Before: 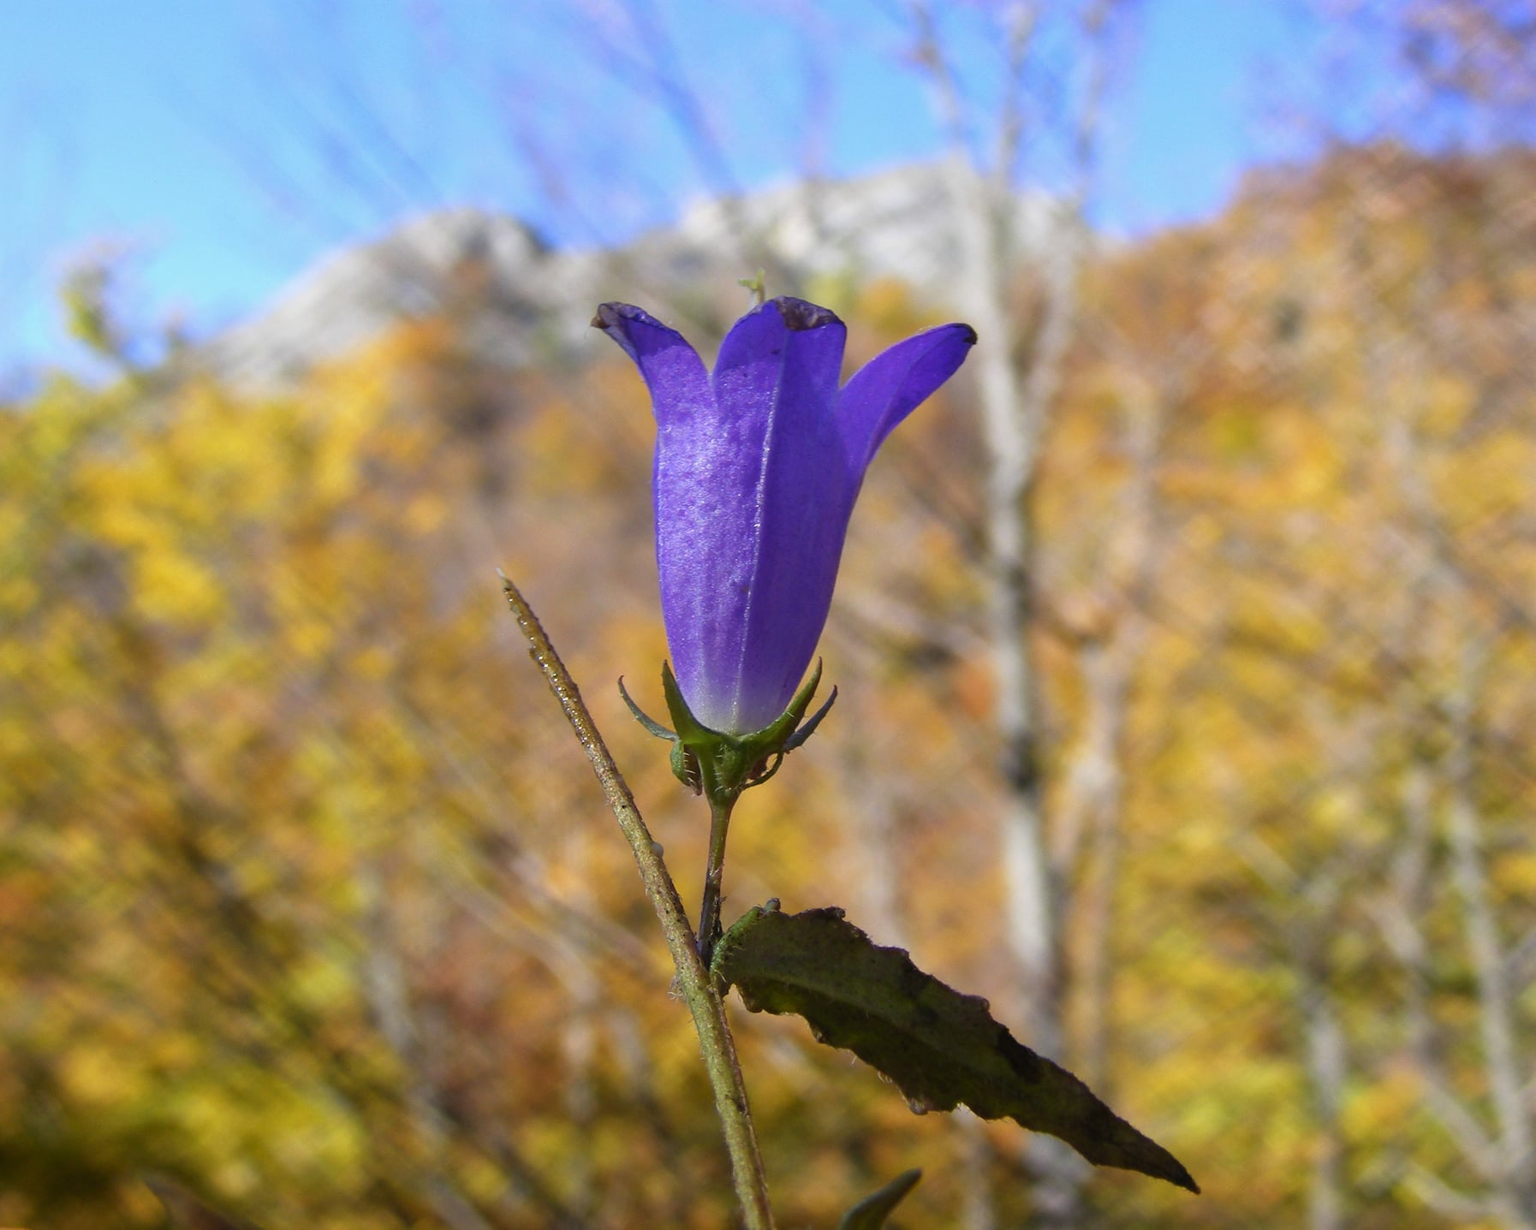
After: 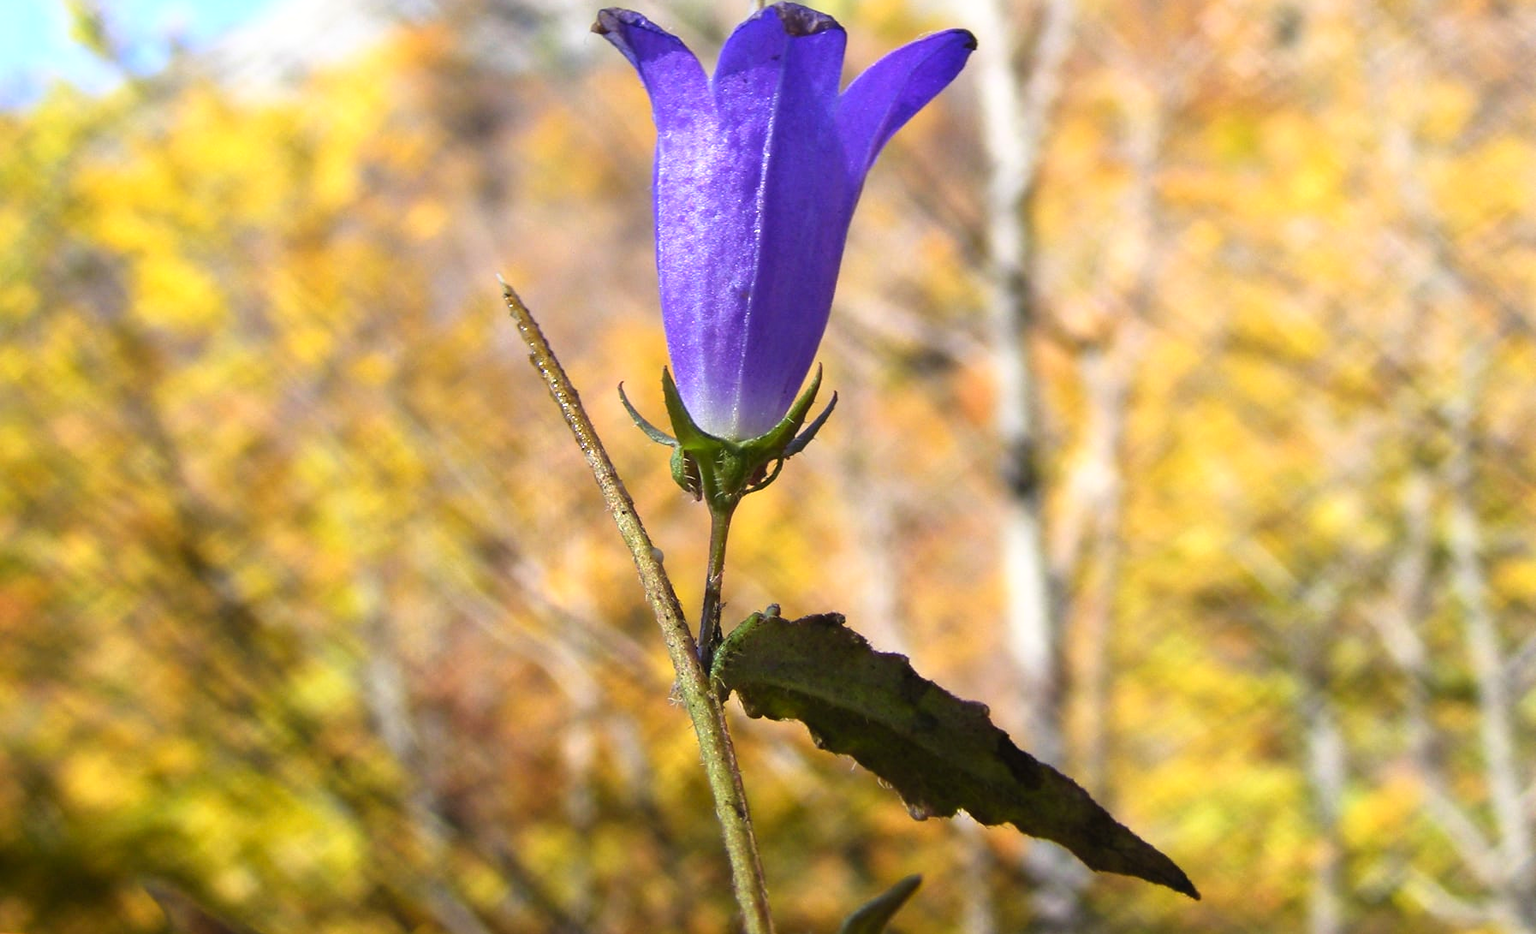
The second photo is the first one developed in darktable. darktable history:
tone curve: curves: ch0 [(0, 0) (0.216, 0.249) (0.443, 0.543) (0.717, 0.888) (0.878, 1) (1, 1)], color space Lab, linked channels
crop and rotate: top 23.955%
